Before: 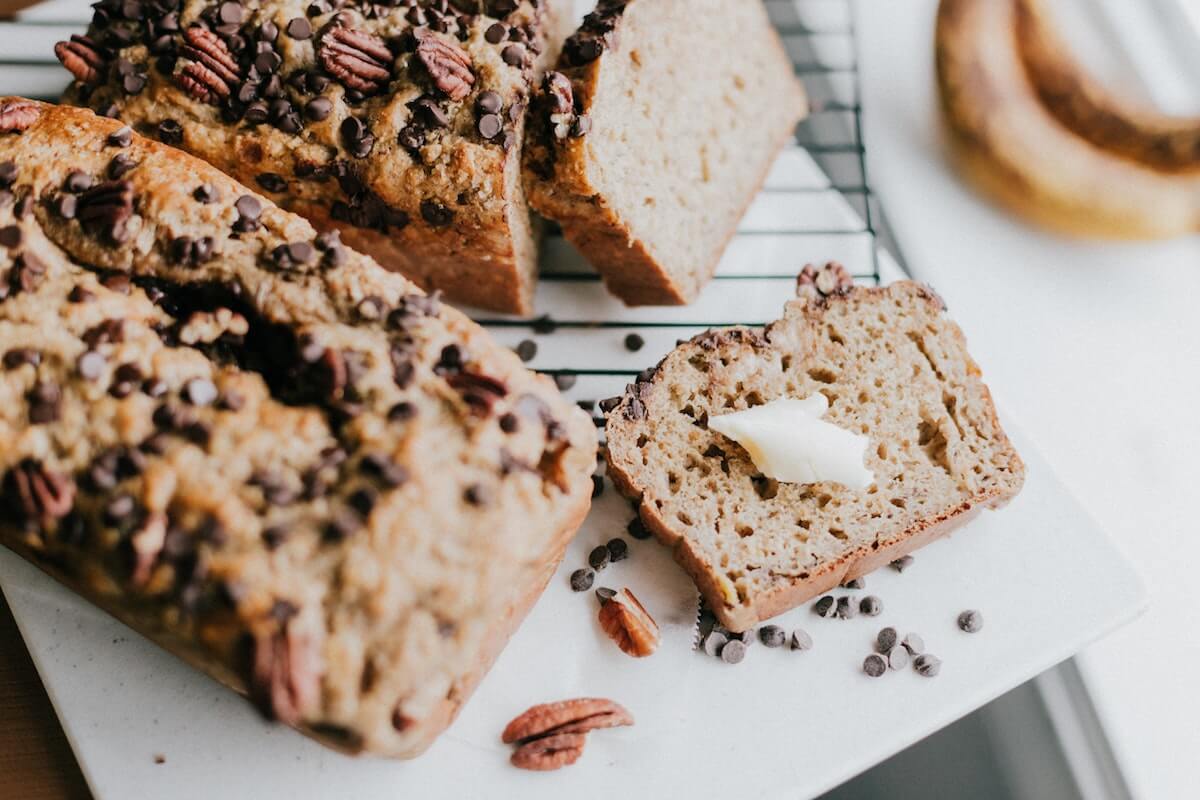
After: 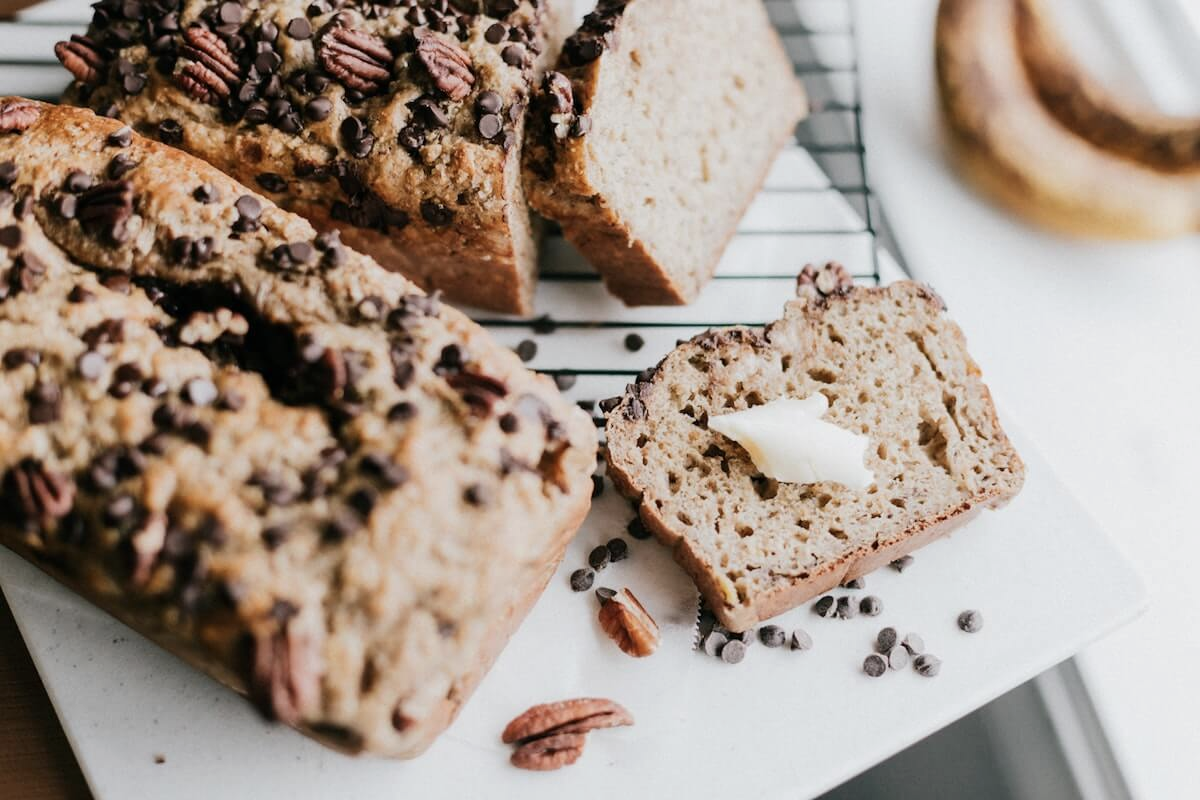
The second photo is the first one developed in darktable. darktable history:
contrast brightness saturation: contrast 0.109, saturation -0.175
